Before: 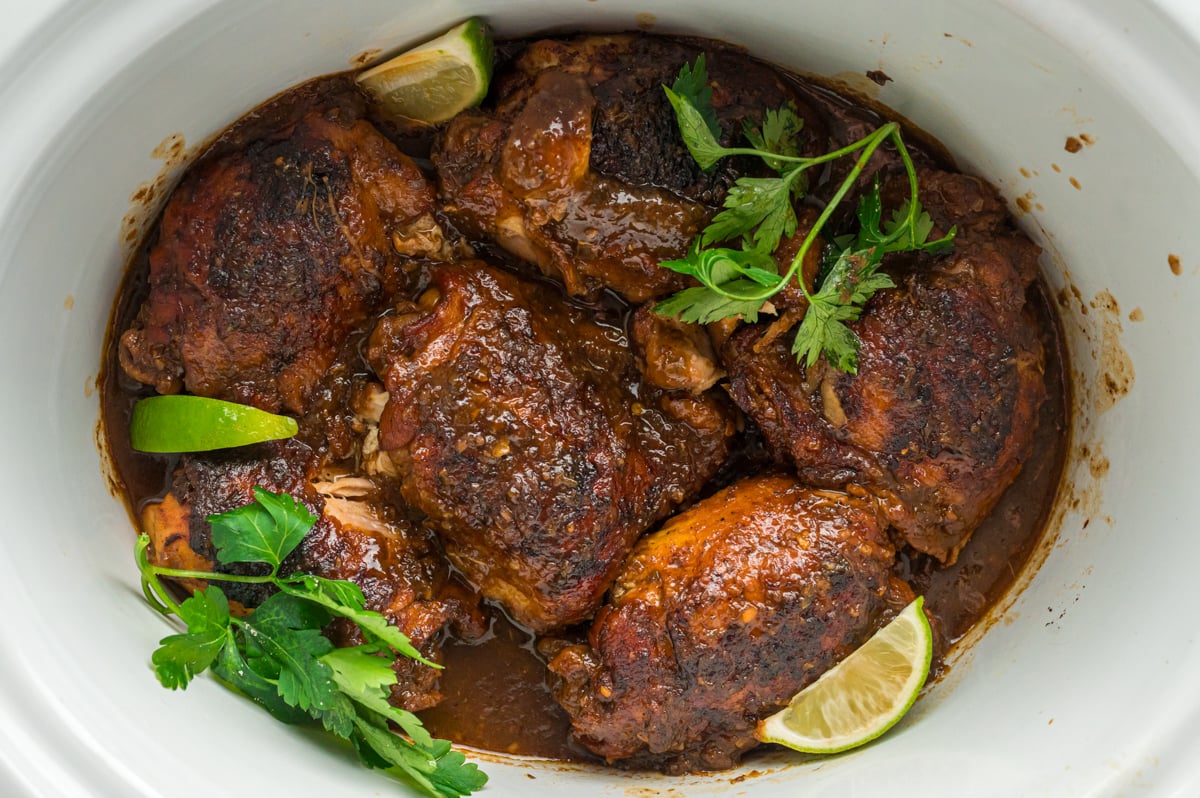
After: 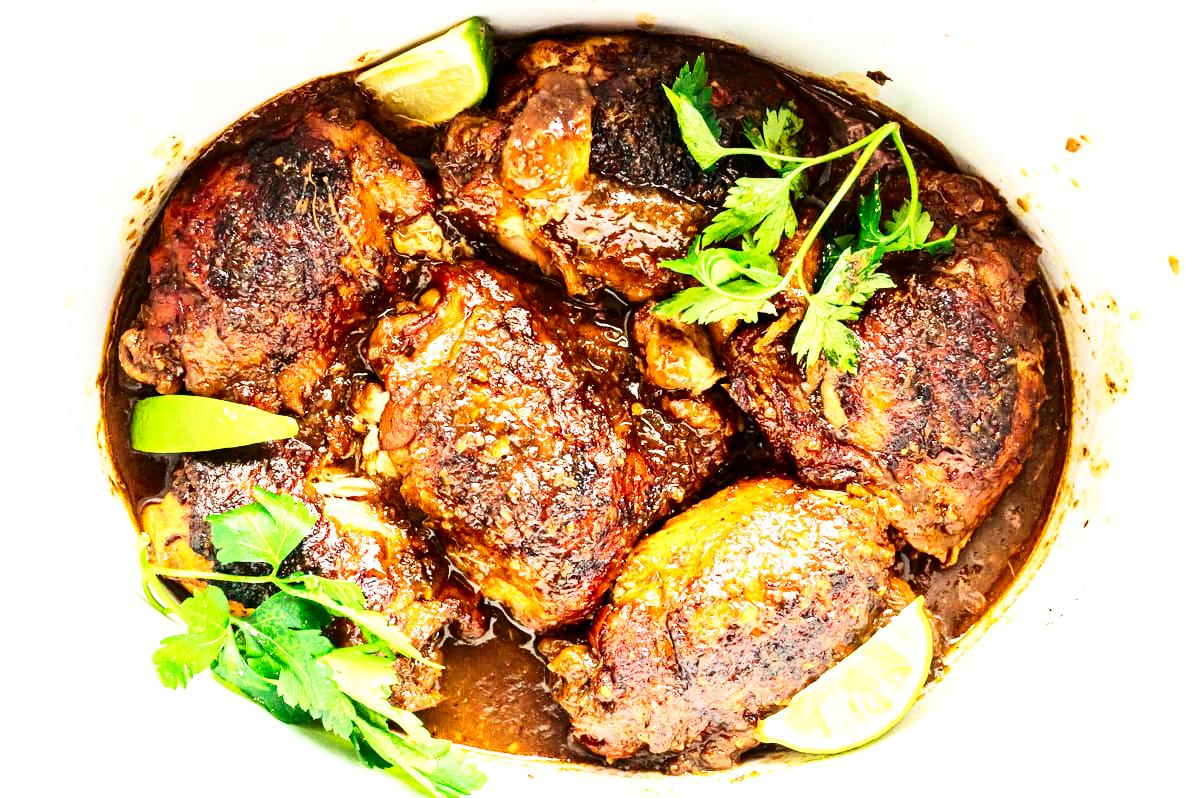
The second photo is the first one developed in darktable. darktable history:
tone equalizer: edges refinement/feathering 500, mask exposure compensation -1.57 EV, preserve details no
exposure: black level correction 0, exposure 1.104 EV, compensate exposure bias true, compensate highlight preservation false
base curve: curves: ch0 [(0, 0) (0.007, 0.004) (0.027, 0.03) (0.046, 0.07) (0.207, 0.54) (0.442, 0.872) (0.673, 0.972) (1, 1)], preserve colors none
contrast brightness saturation: contrast 0.274
